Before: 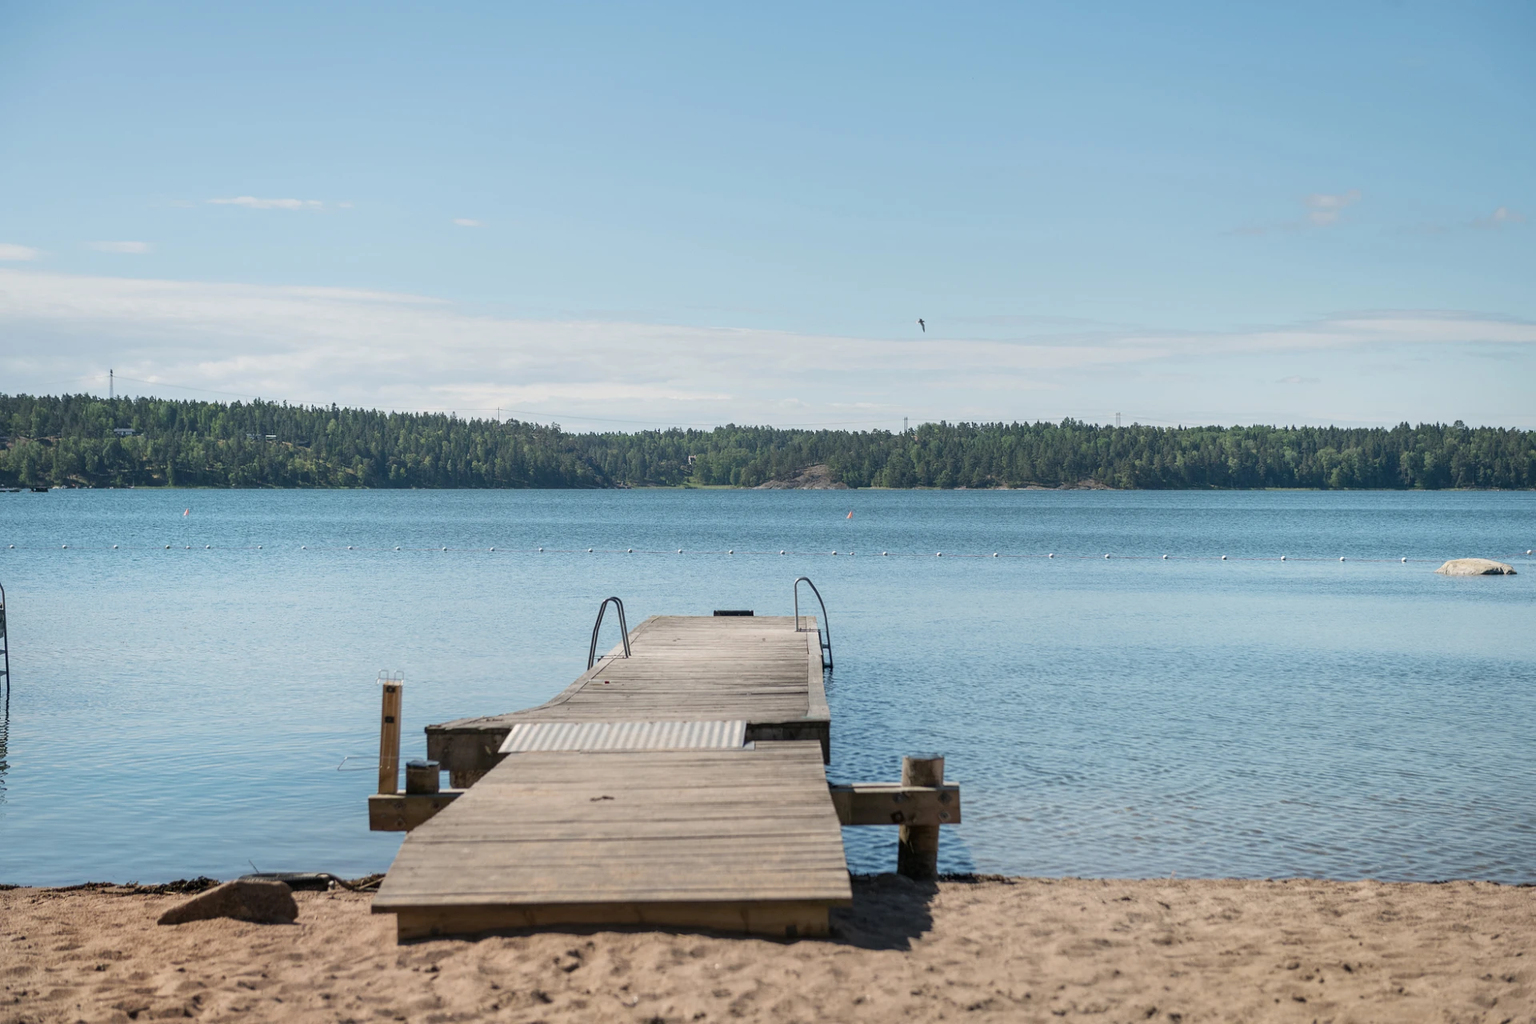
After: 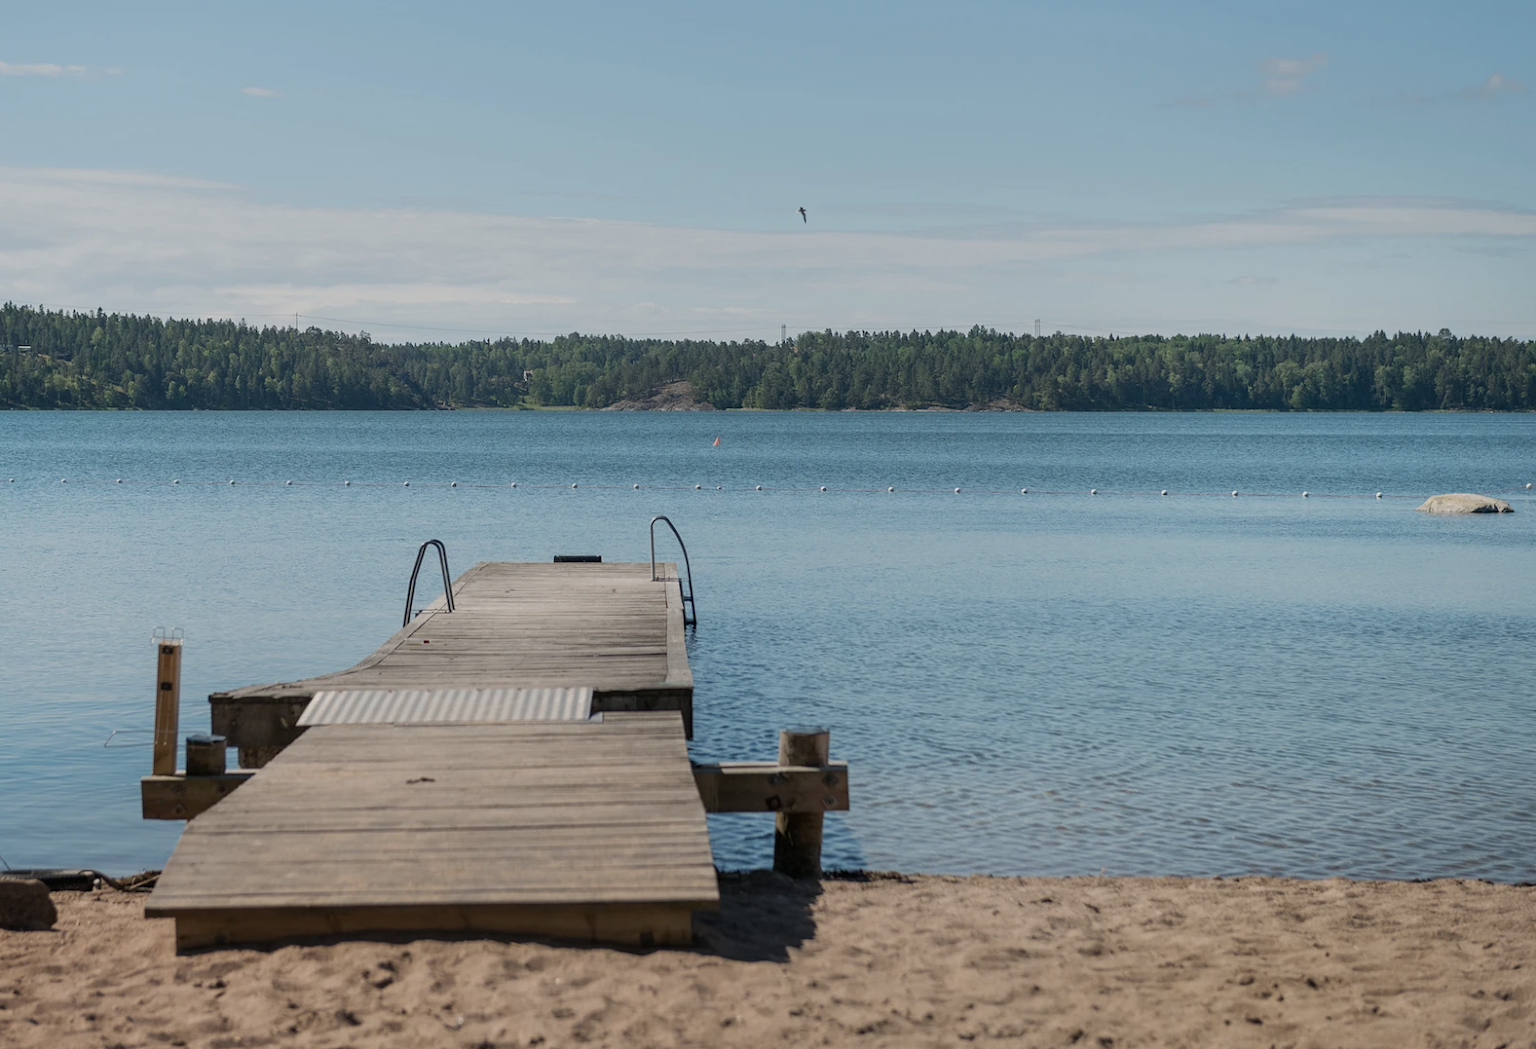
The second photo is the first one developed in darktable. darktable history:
crop: left 16.315%, top 14.246%
exposure: exposure -0.462 EV, compensate highlight preservation false
